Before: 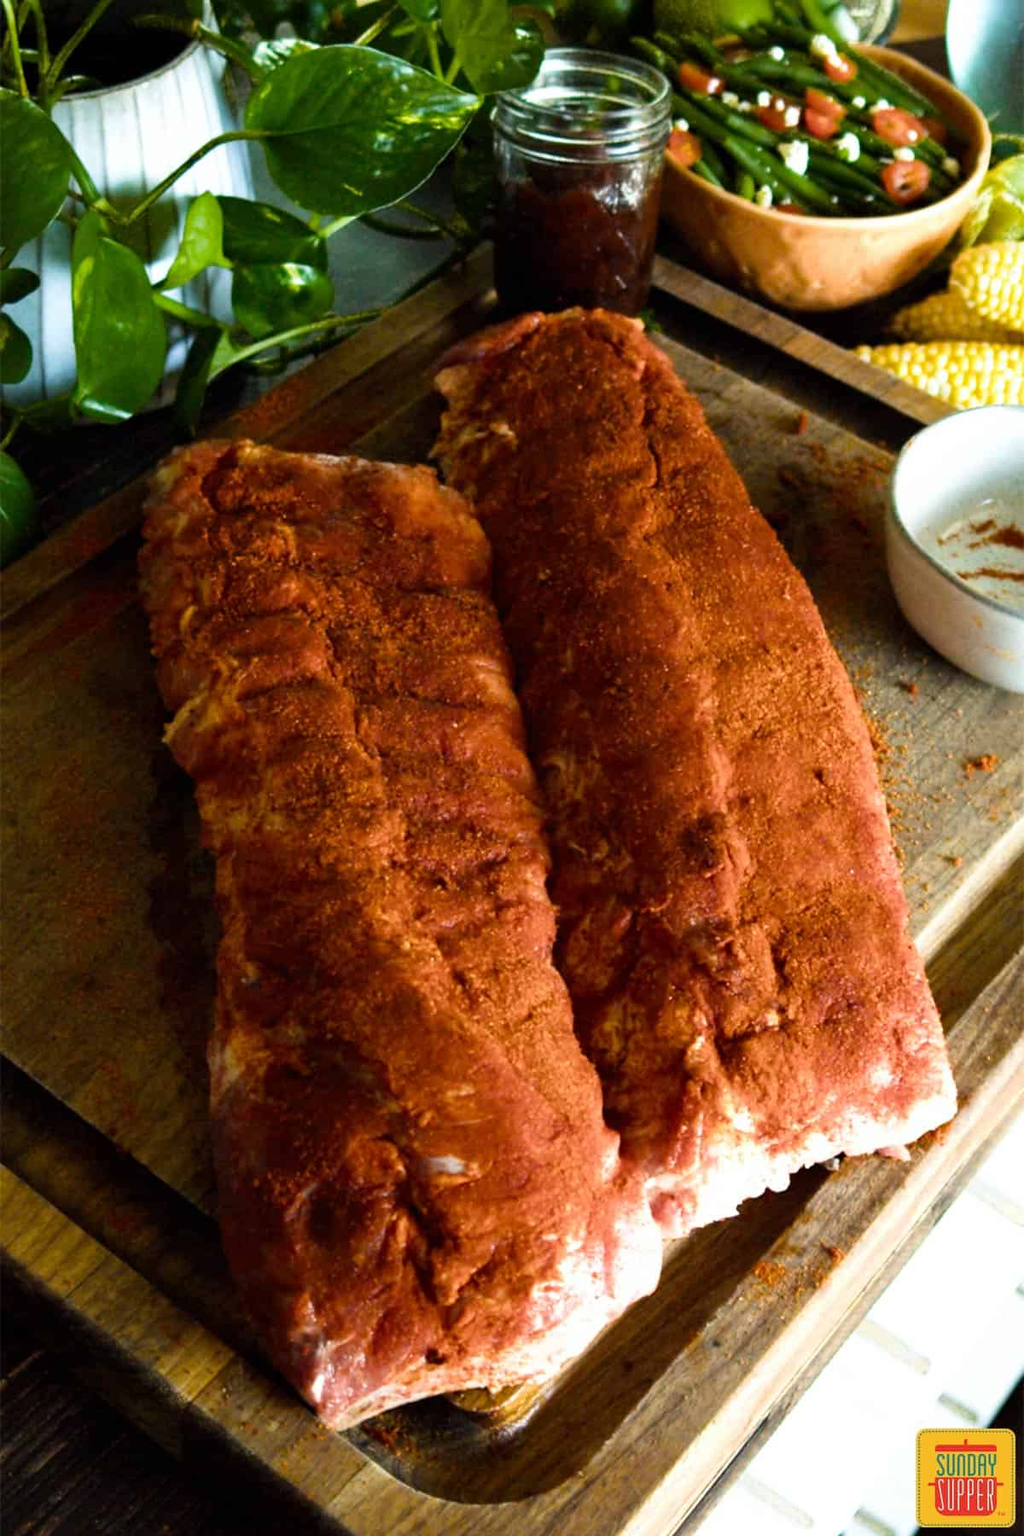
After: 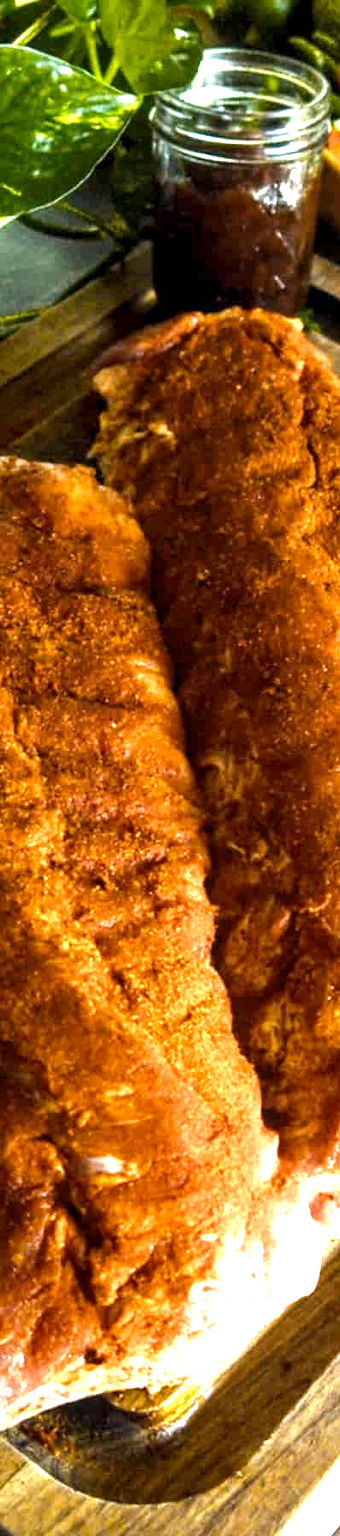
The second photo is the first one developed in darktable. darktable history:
exposure: black level correction 0, exposure 1.2 EV, compensate highlight preservation false
local contrast: highlights 40%, shadows 60%, detail 136%, midtone range 0.514
crop: left 33.36%, right 33.36%
color contrast: green-magenta contrast 0.8, blue-yellow contrast 1.1, unbound 0
